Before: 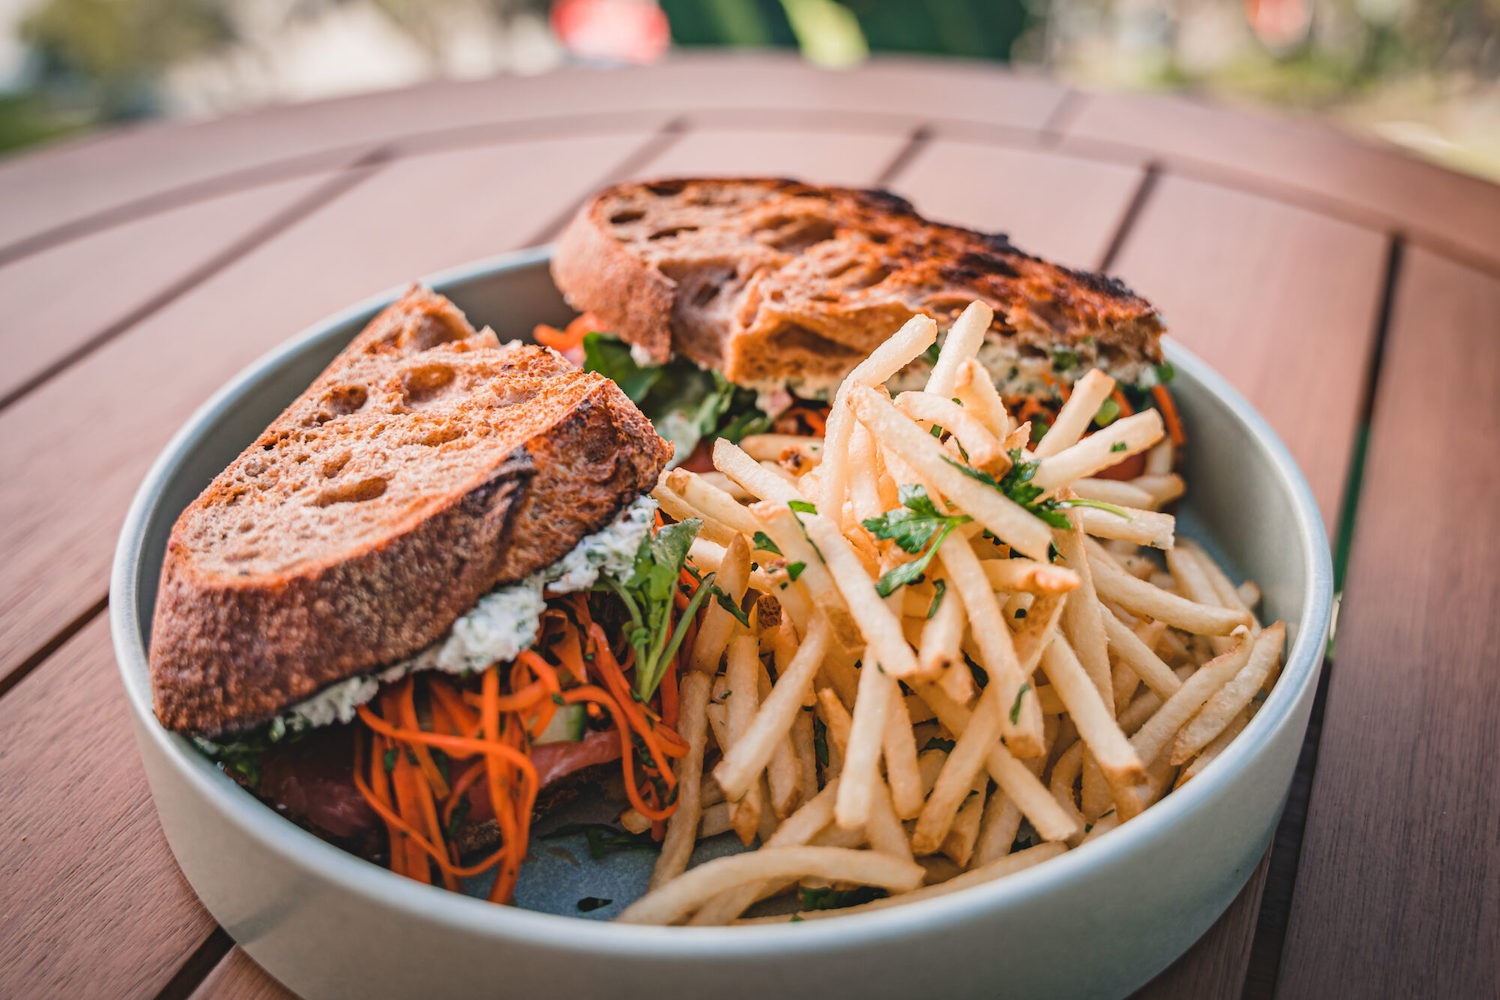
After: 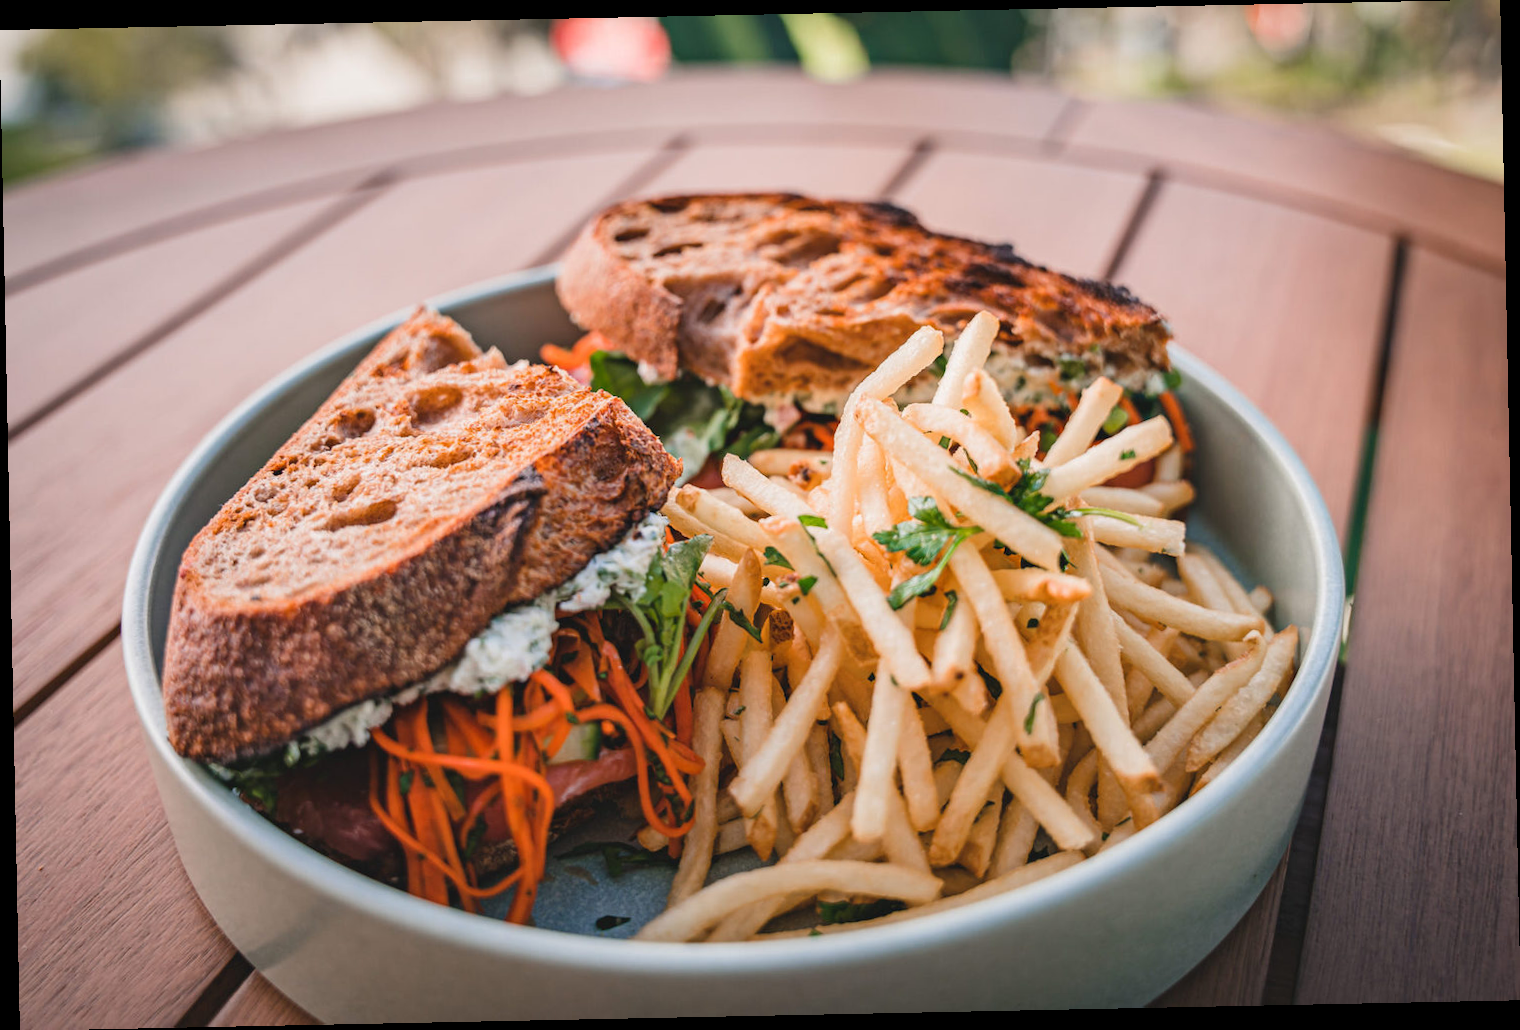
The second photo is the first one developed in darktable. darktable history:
vibrance: vibrance 0%
rotate and perspective: rotation -1.17°, automatic cropping off
